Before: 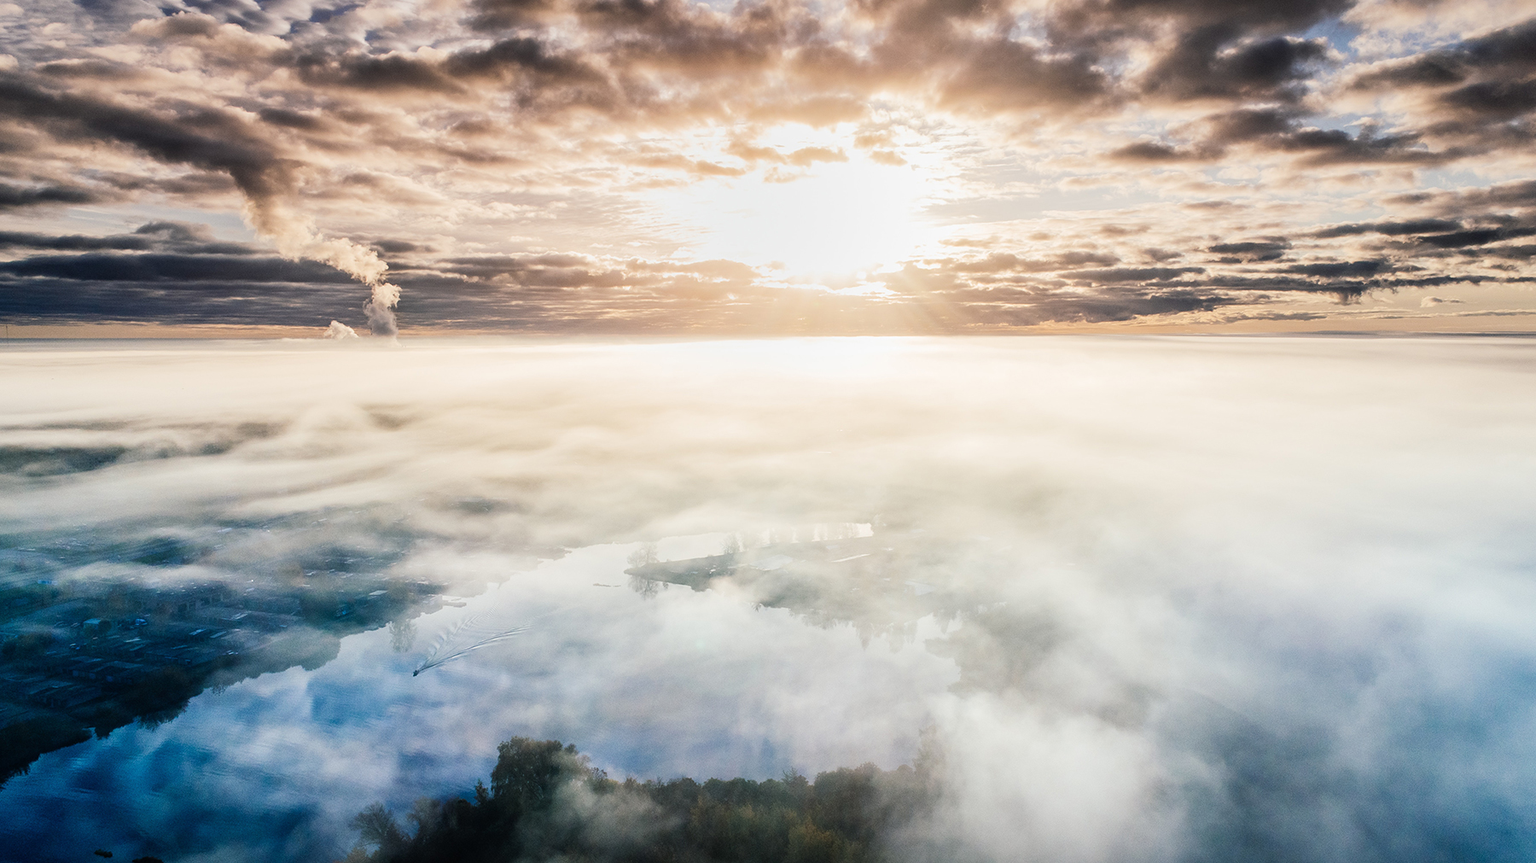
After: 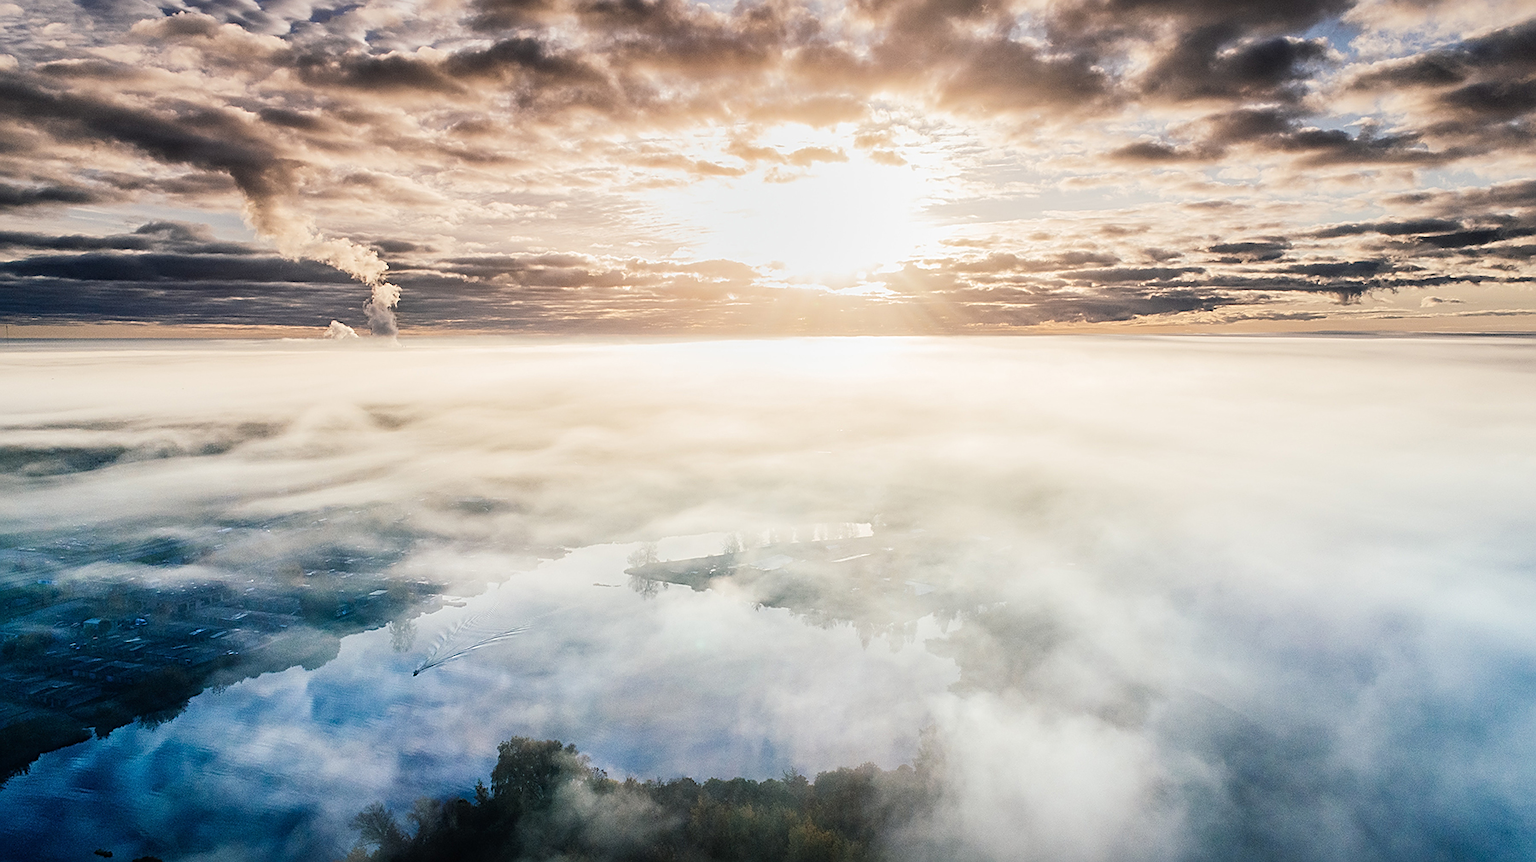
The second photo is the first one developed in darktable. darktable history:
sharpen: amount 0.581
